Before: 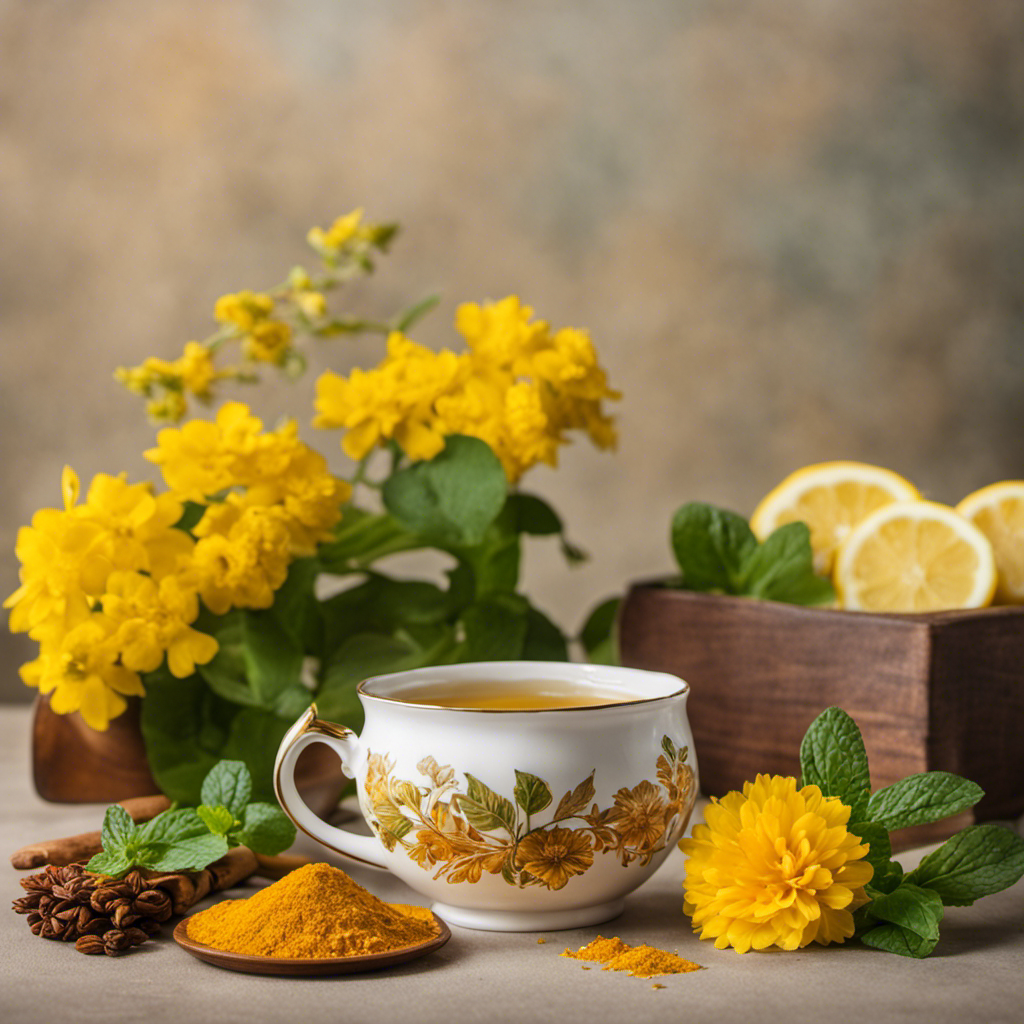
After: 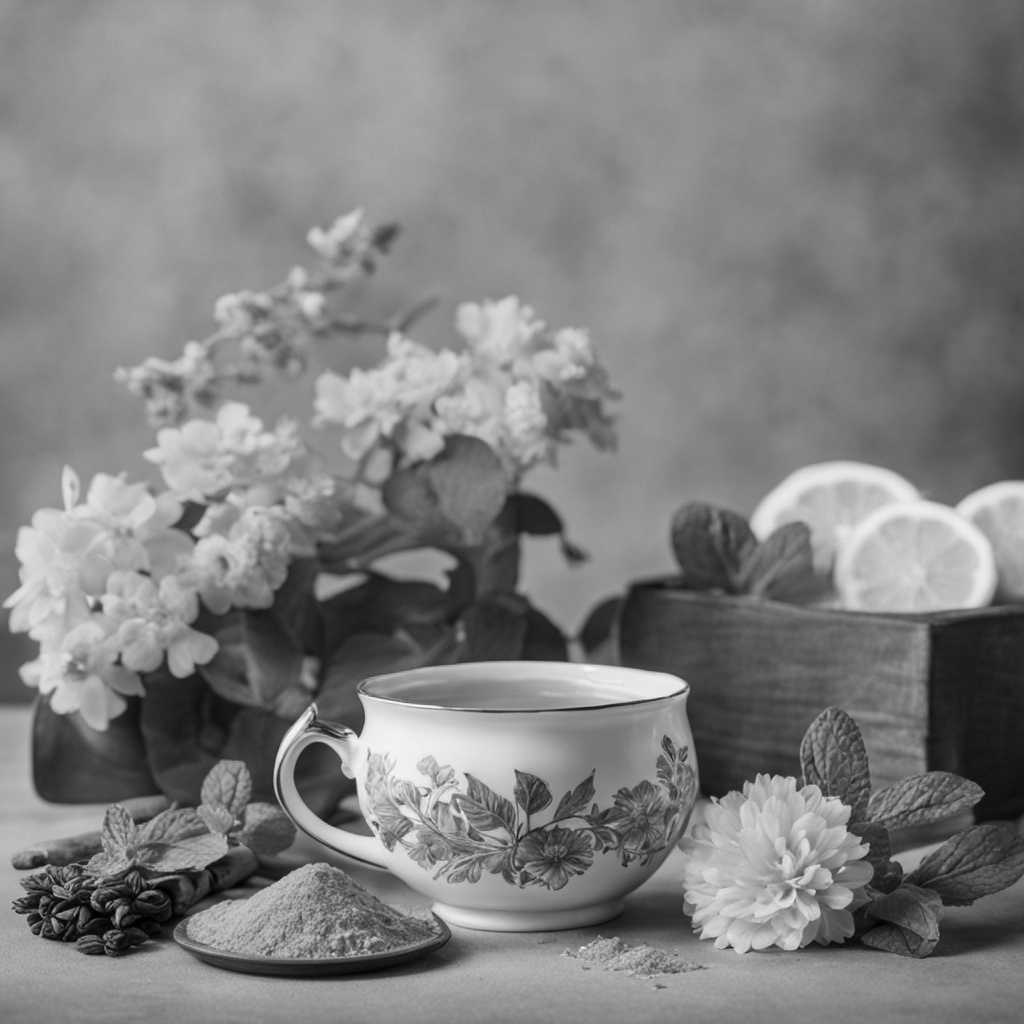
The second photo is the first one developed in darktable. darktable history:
shadows and highlights: shadows 40, highlights -54, highlights color adjustment 46%, low approximation 0.01, soften with gaussian
monochrome: a 32, b 64, size 2.3
